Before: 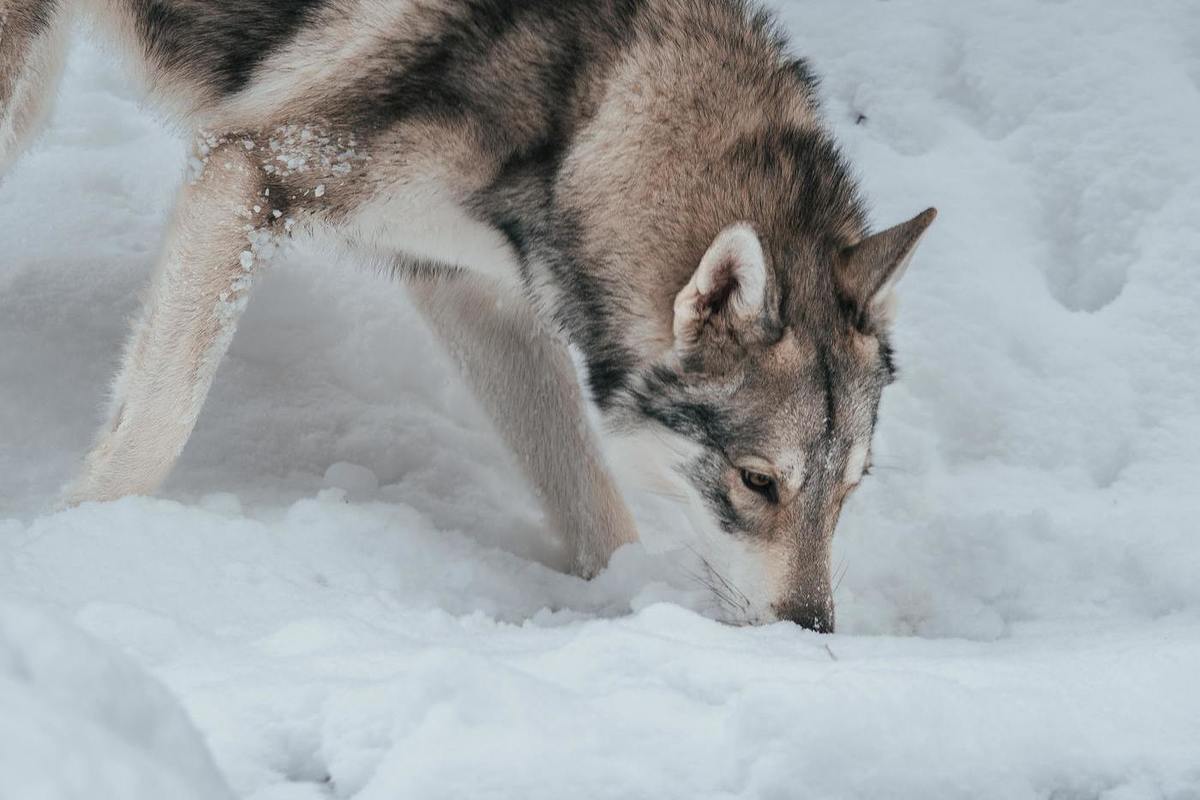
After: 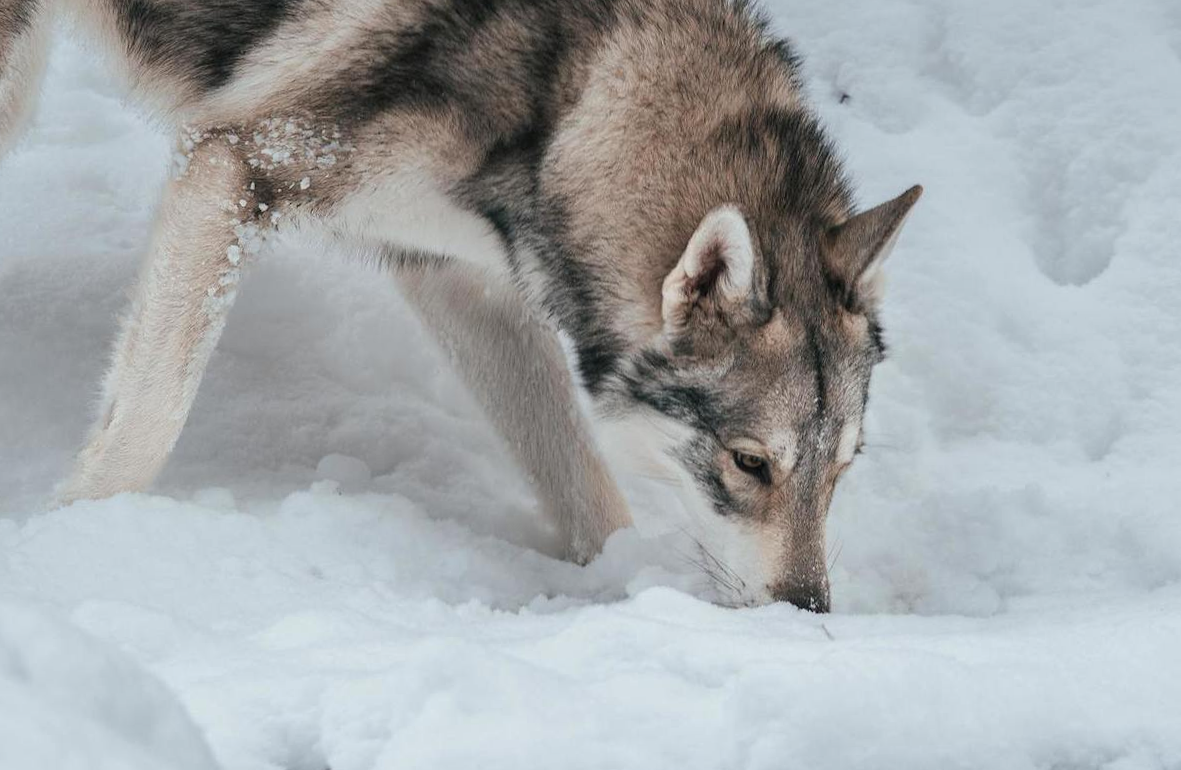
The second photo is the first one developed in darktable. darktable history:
rotate and perspective: rotation -1.42°, crop left 0.016, crop right 0.984, crop top 0.035, crop bottom 0.965
exposure: exposure 0.078 EV, compensate highlight preservation false
